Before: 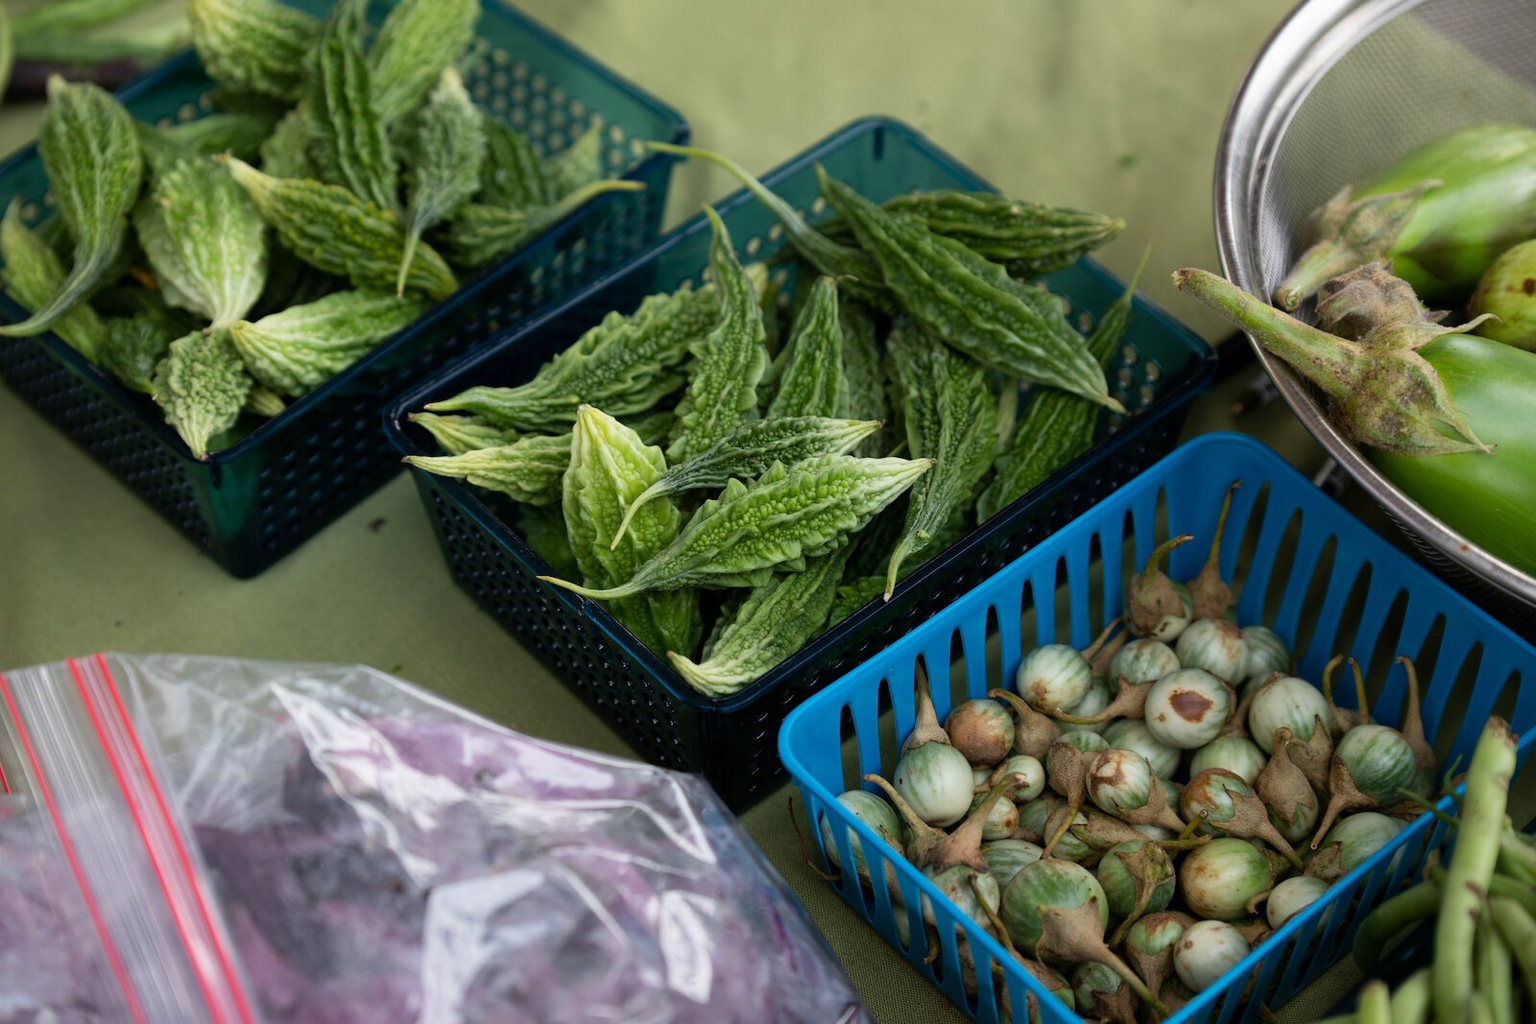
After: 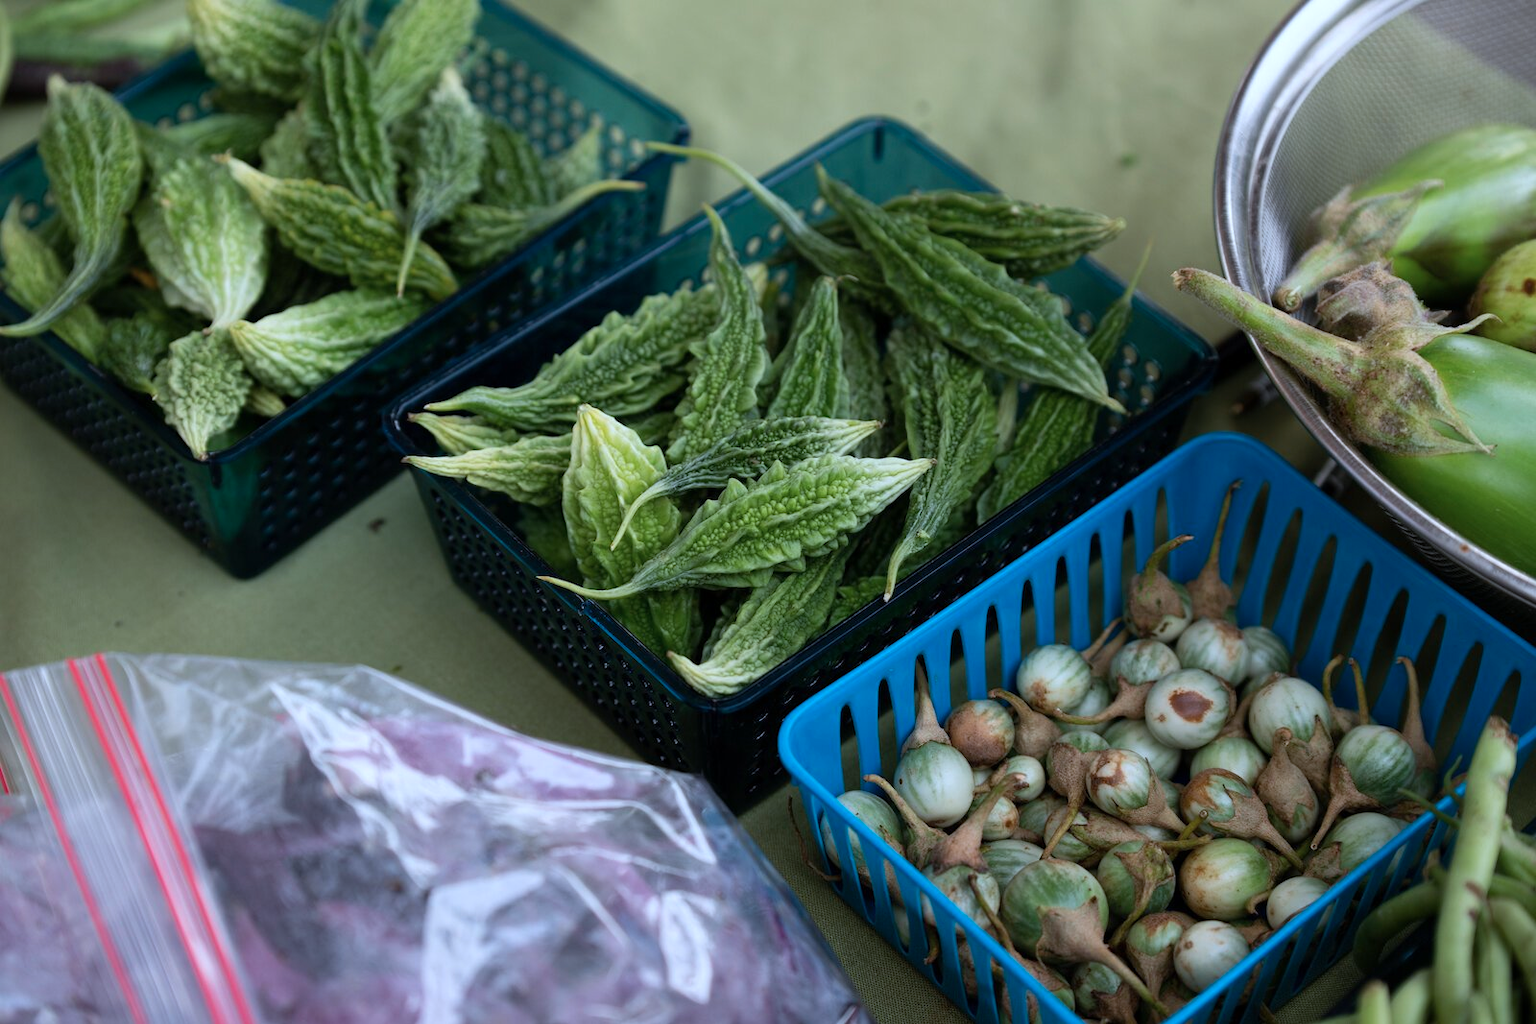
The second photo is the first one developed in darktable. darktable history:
color correction: highlights a* -1.93, highlights b* -18.51
